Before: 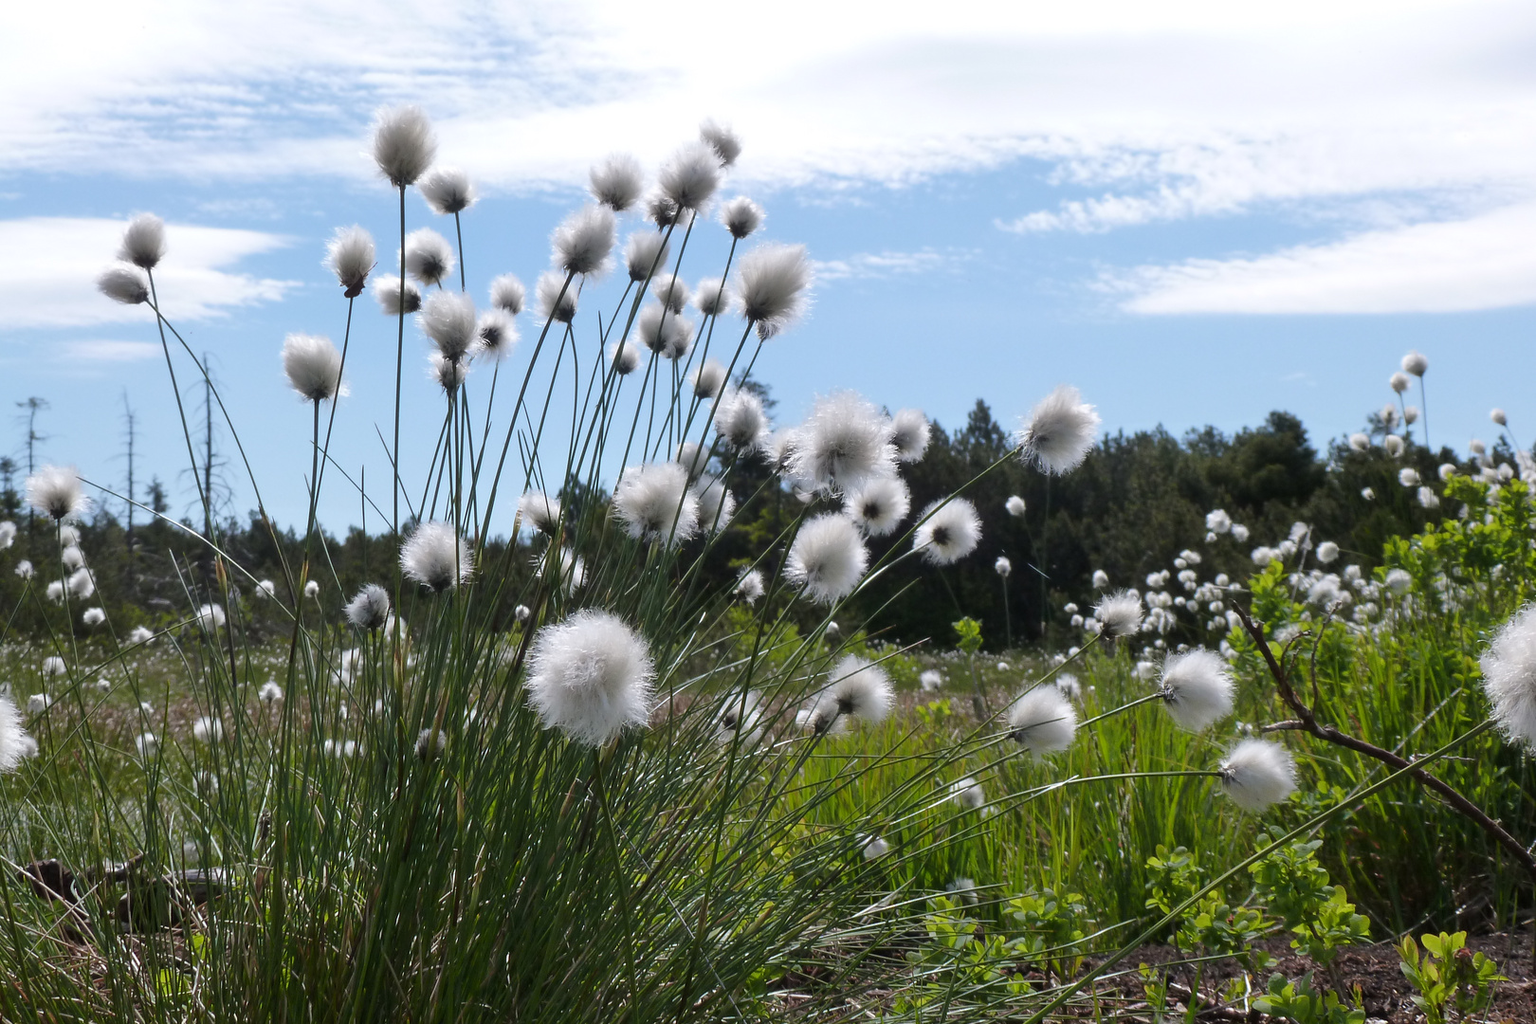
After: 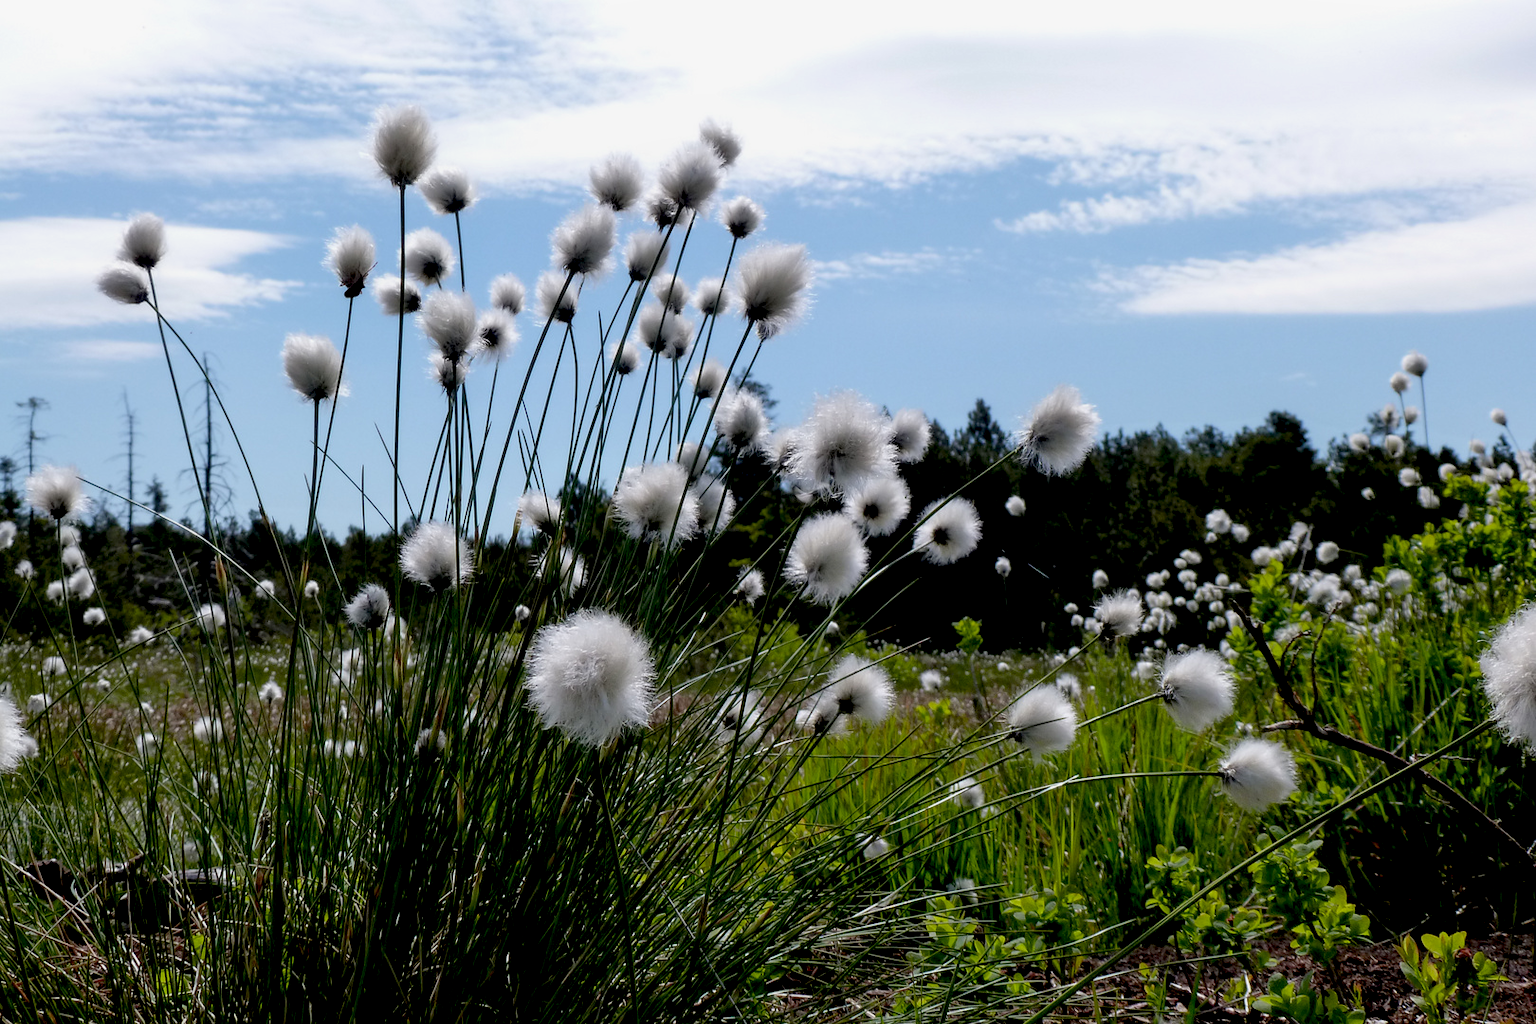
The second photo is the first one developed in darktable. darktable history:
exposure: black level correction 0.027, exposure -0.078 EV, compensate highlight preservation false
local contrast: highlights 62%, shadows 114%, detail 107%, midtone range 0.535
